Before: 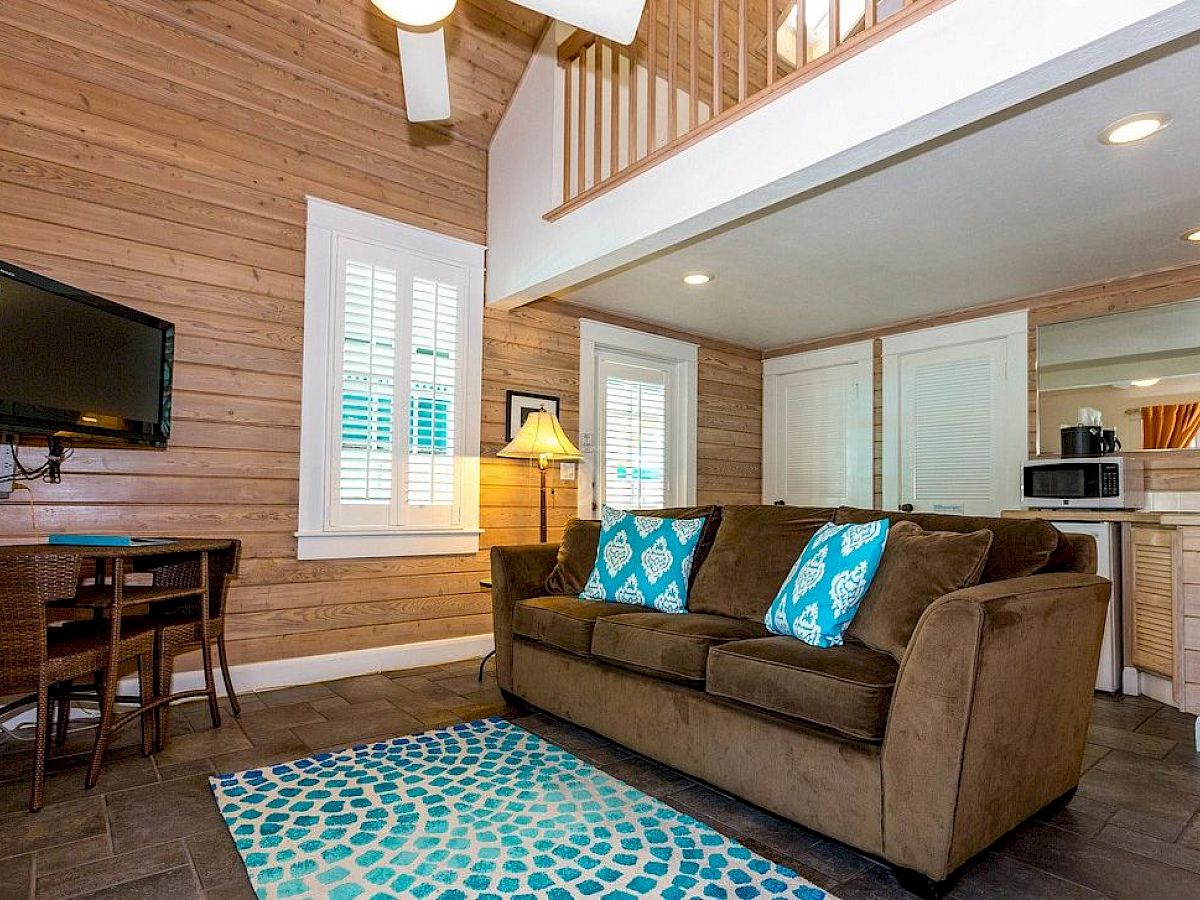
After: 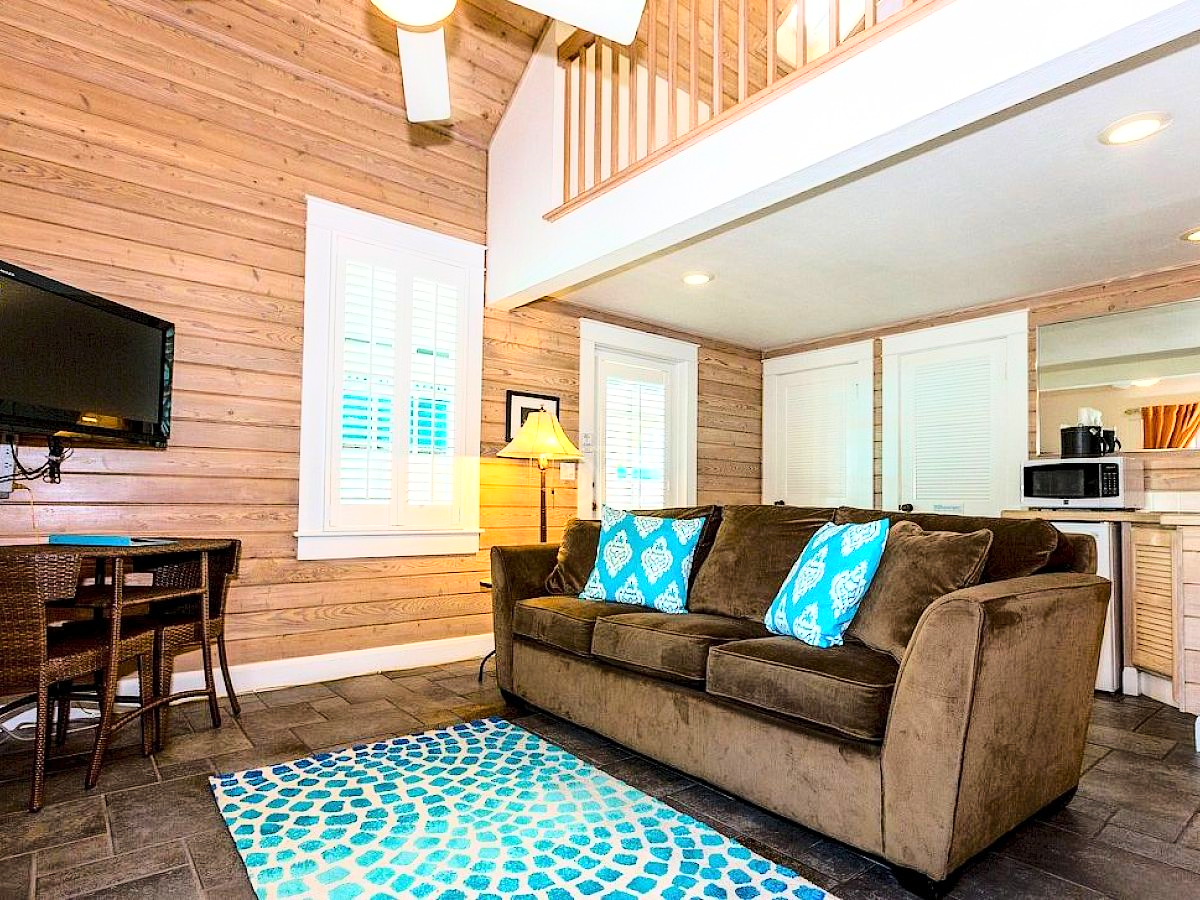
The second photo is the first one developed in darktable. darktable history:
base curve: curves: ch0 [(0, 0) (0.032, 0.037) (0.105, 0.228) (0.435, 0.76) (0.856, 0.983) (1, 1)], exposure shift 0.577
